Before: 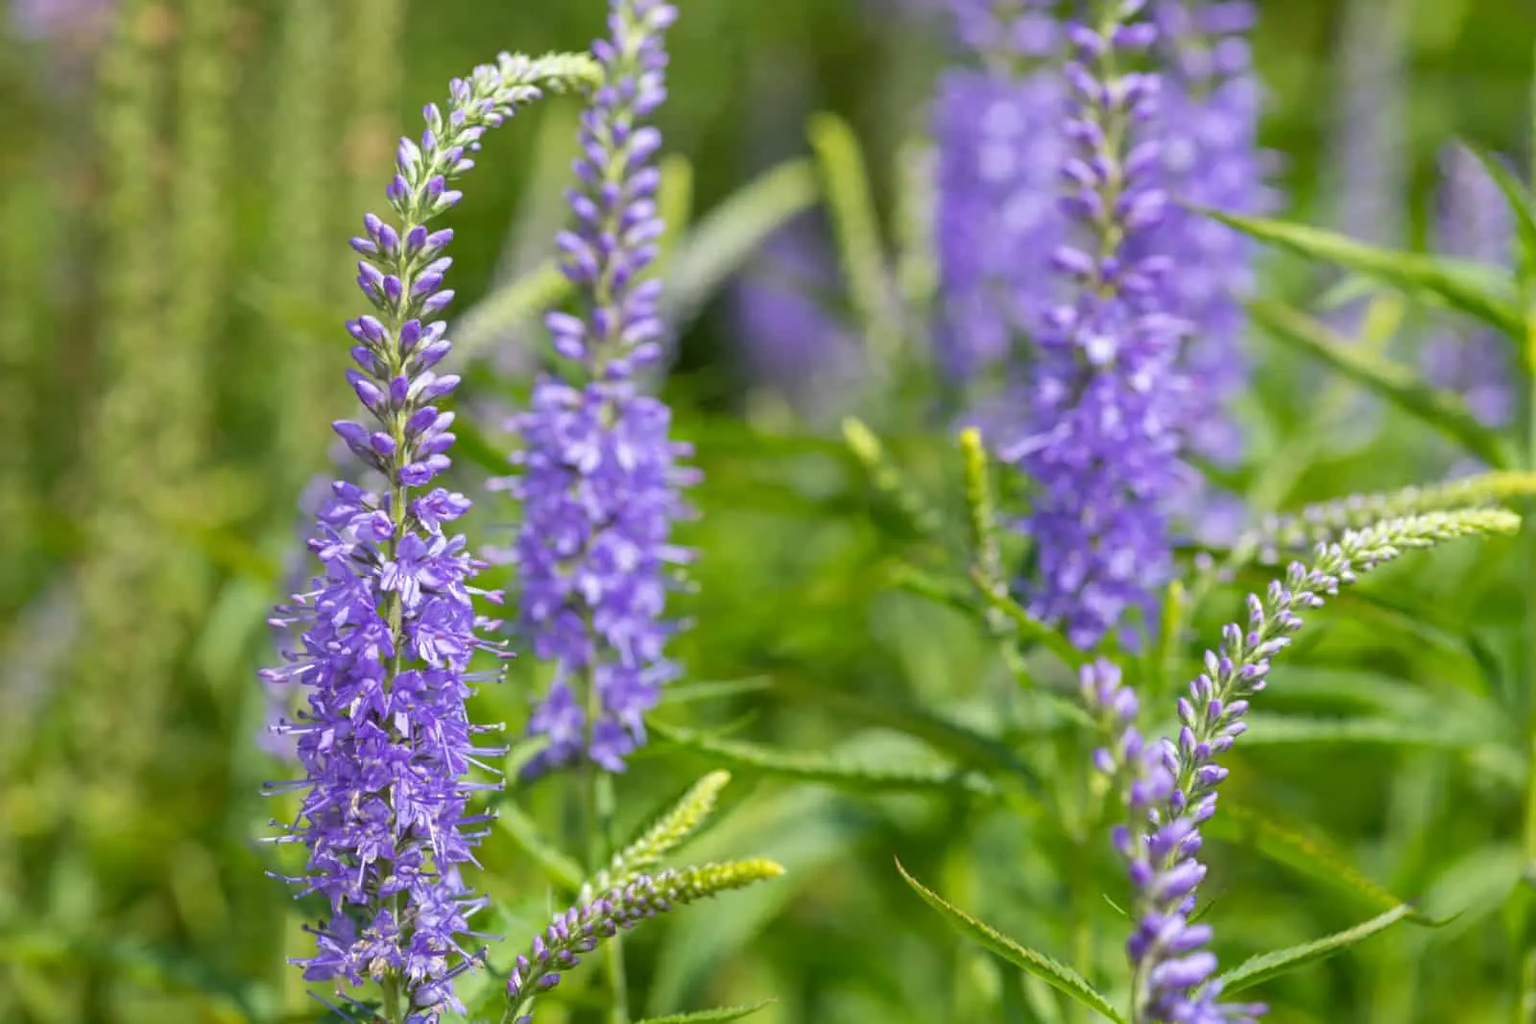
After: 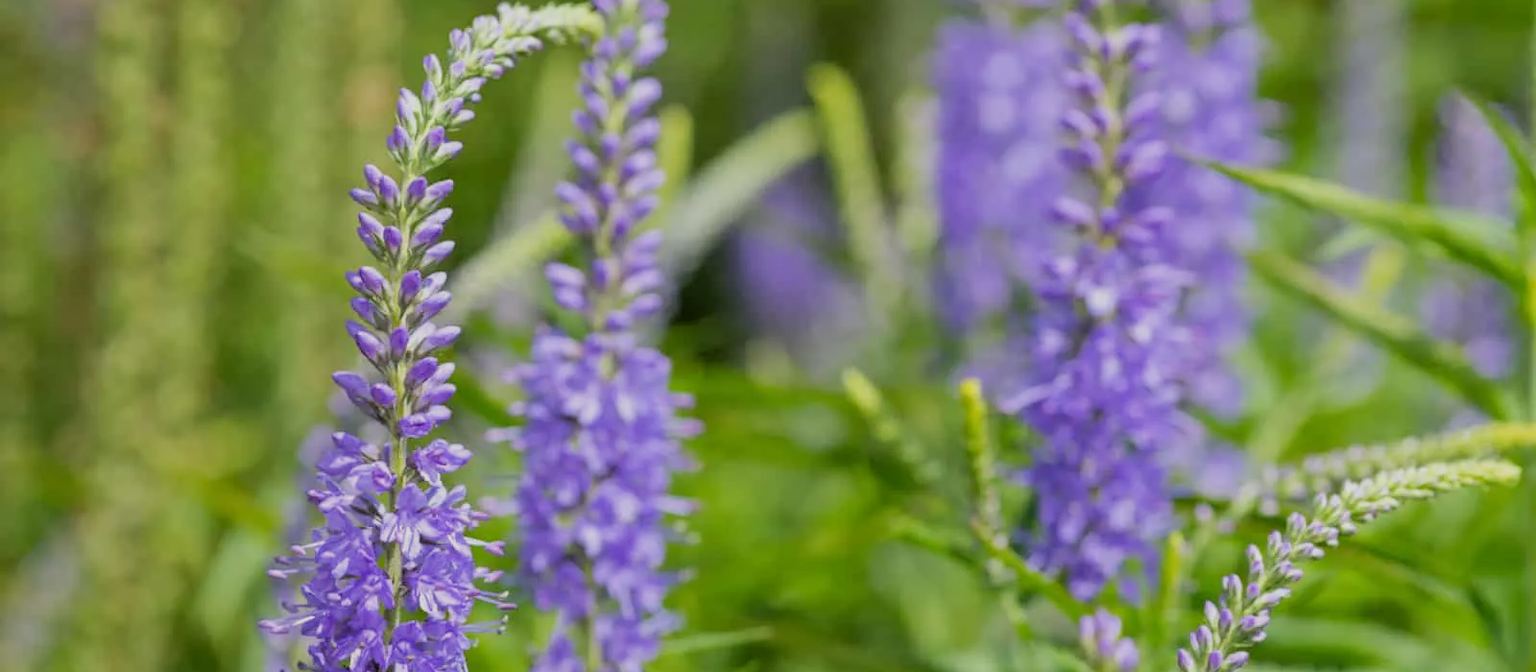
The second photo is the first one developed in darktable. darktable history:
filmic rgb: hardness 4.17
crop and rotate: top 4.848%, bottom 29.503%
